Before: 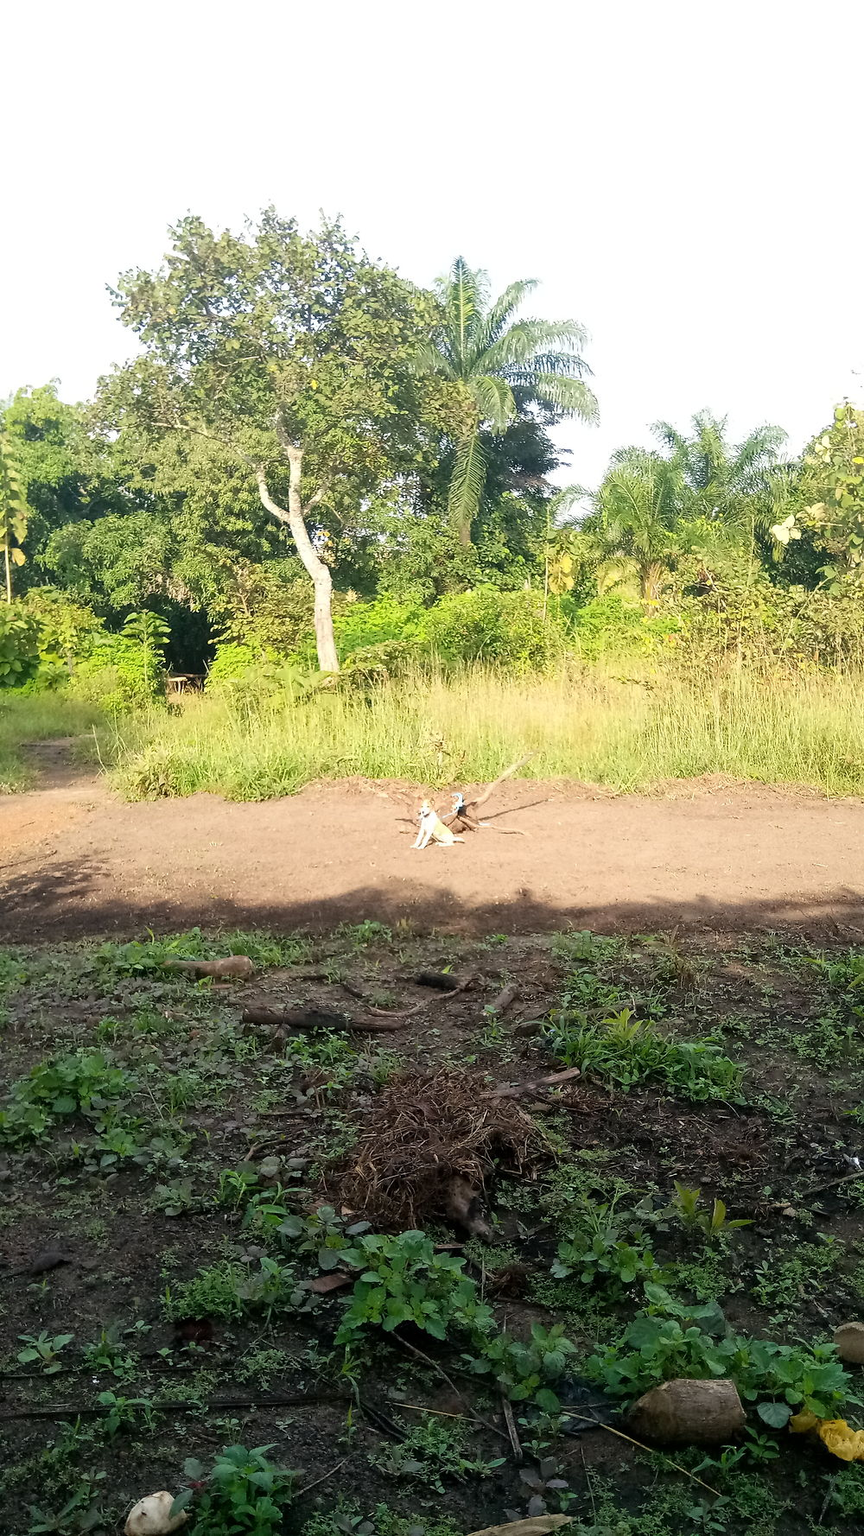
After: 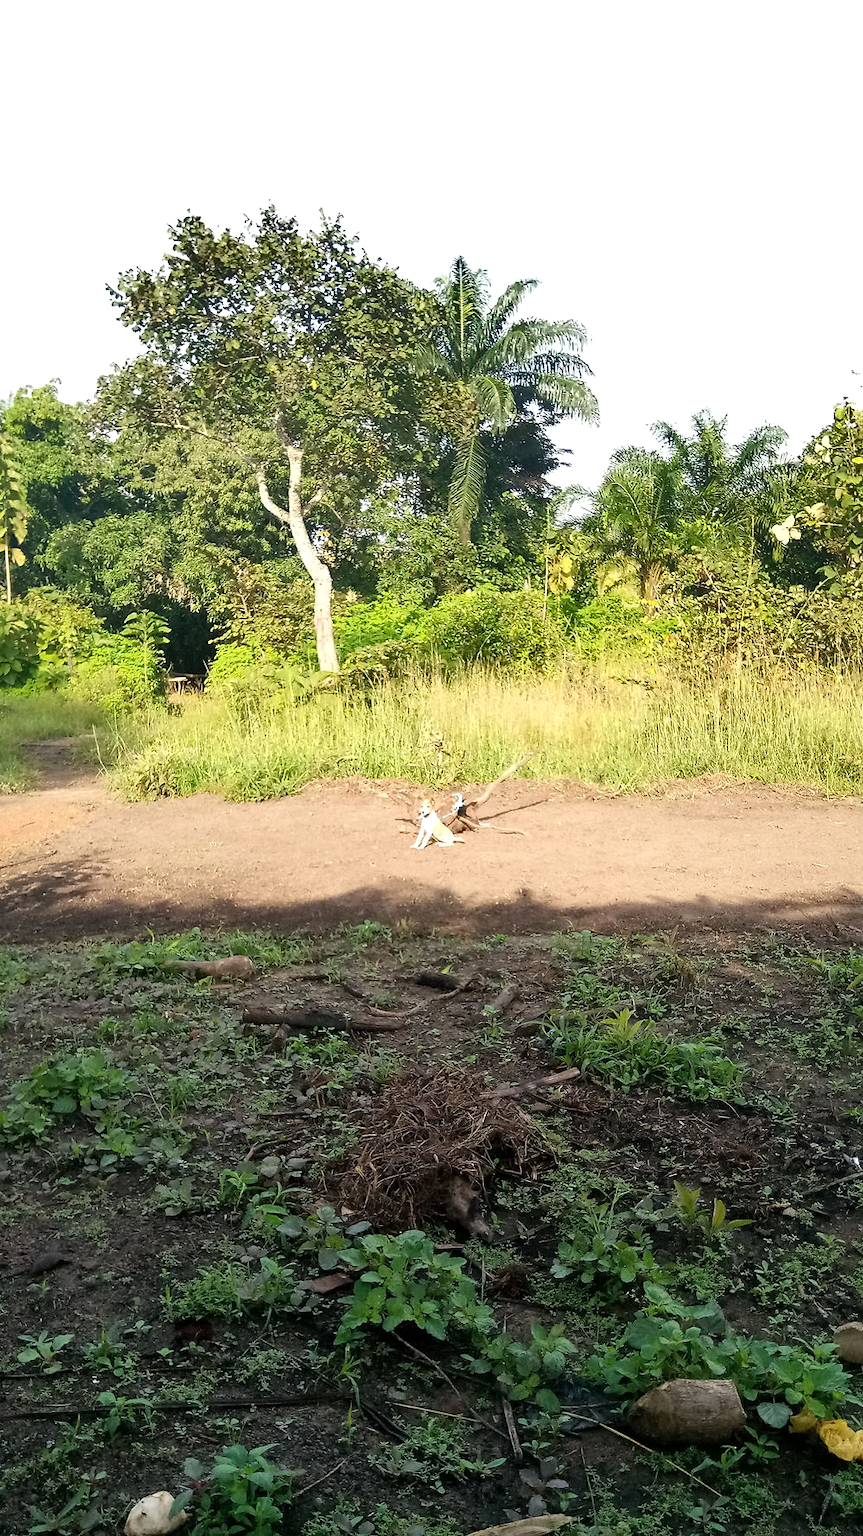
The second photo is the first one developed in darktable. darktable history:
shadows and highlights: radius 171.11, shadows 27.52, white point adjustment 3.14, highlights -68.54, soften with gaussian
